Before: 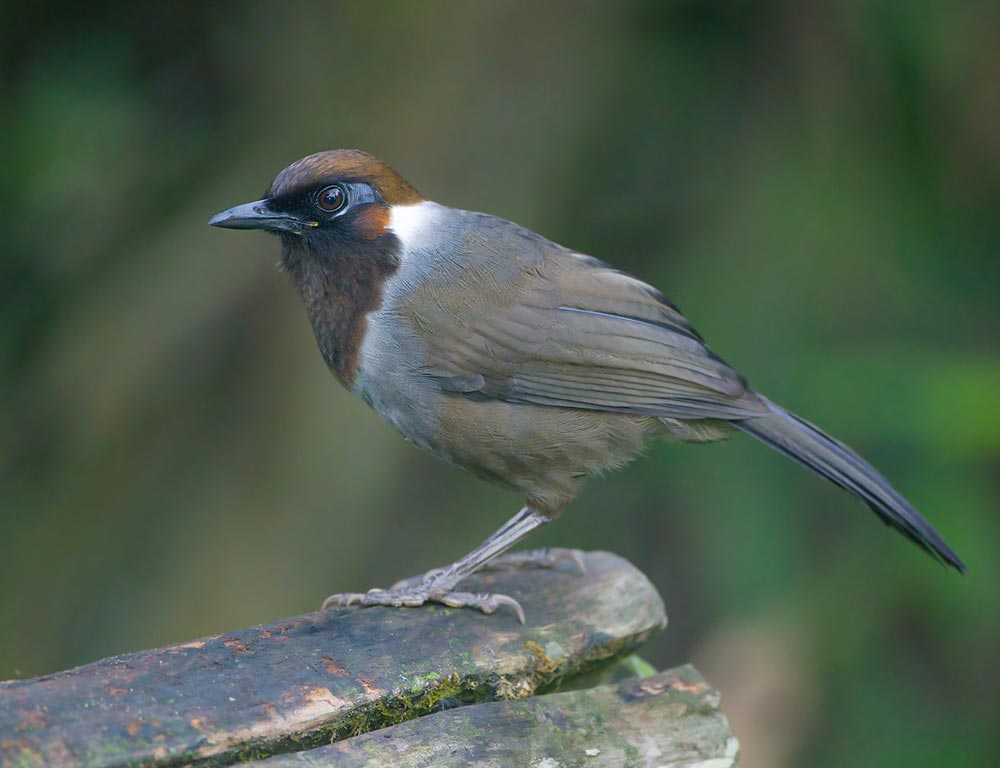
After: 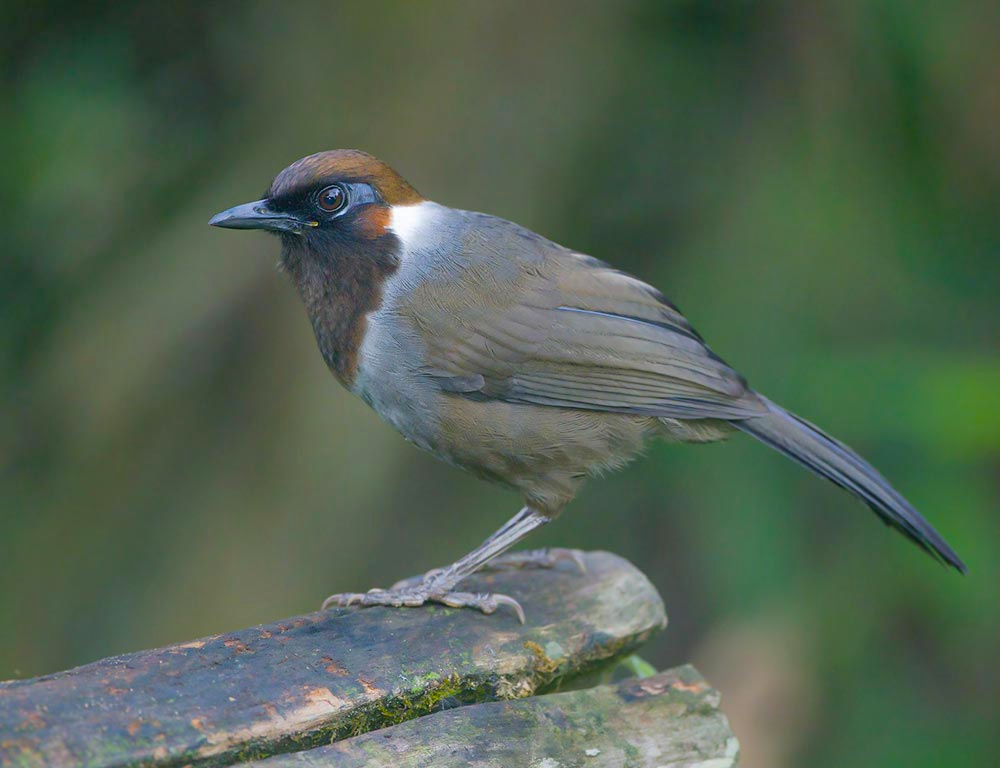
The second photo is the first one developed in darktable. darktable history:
shadows and highlights: on, module defaults
color balance rgb: perceptual saturation grading › global saturation 10%, global vibrance 10%
